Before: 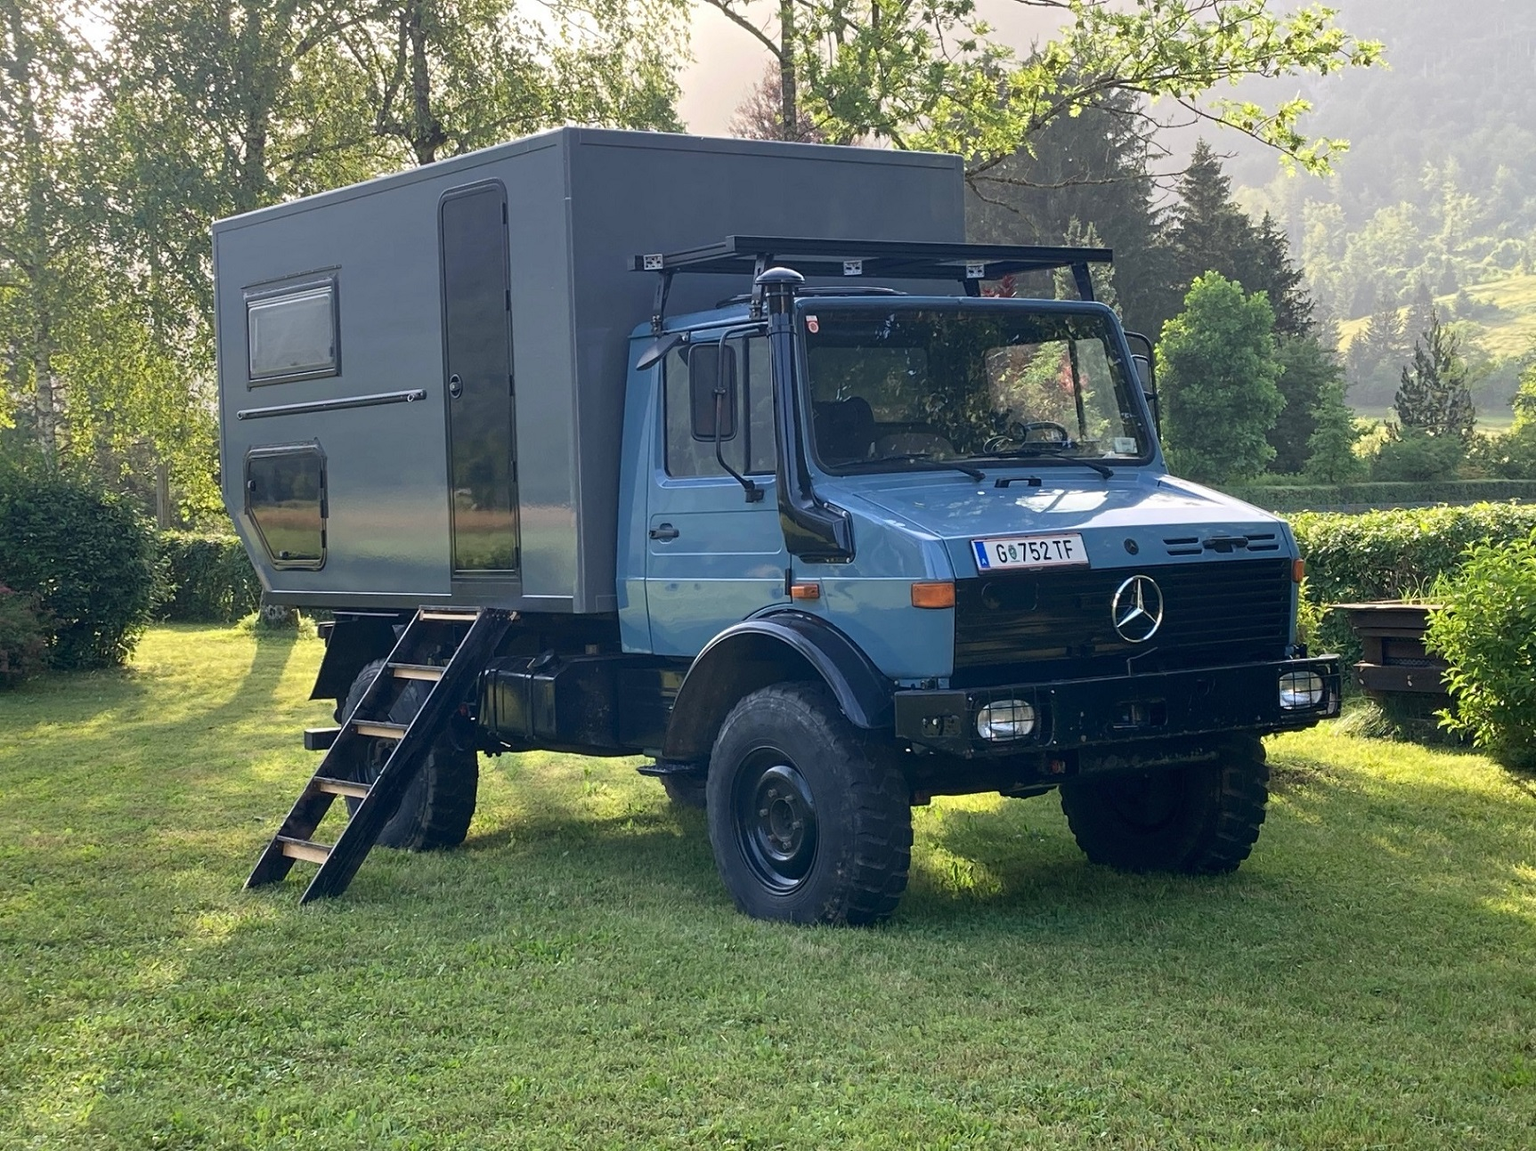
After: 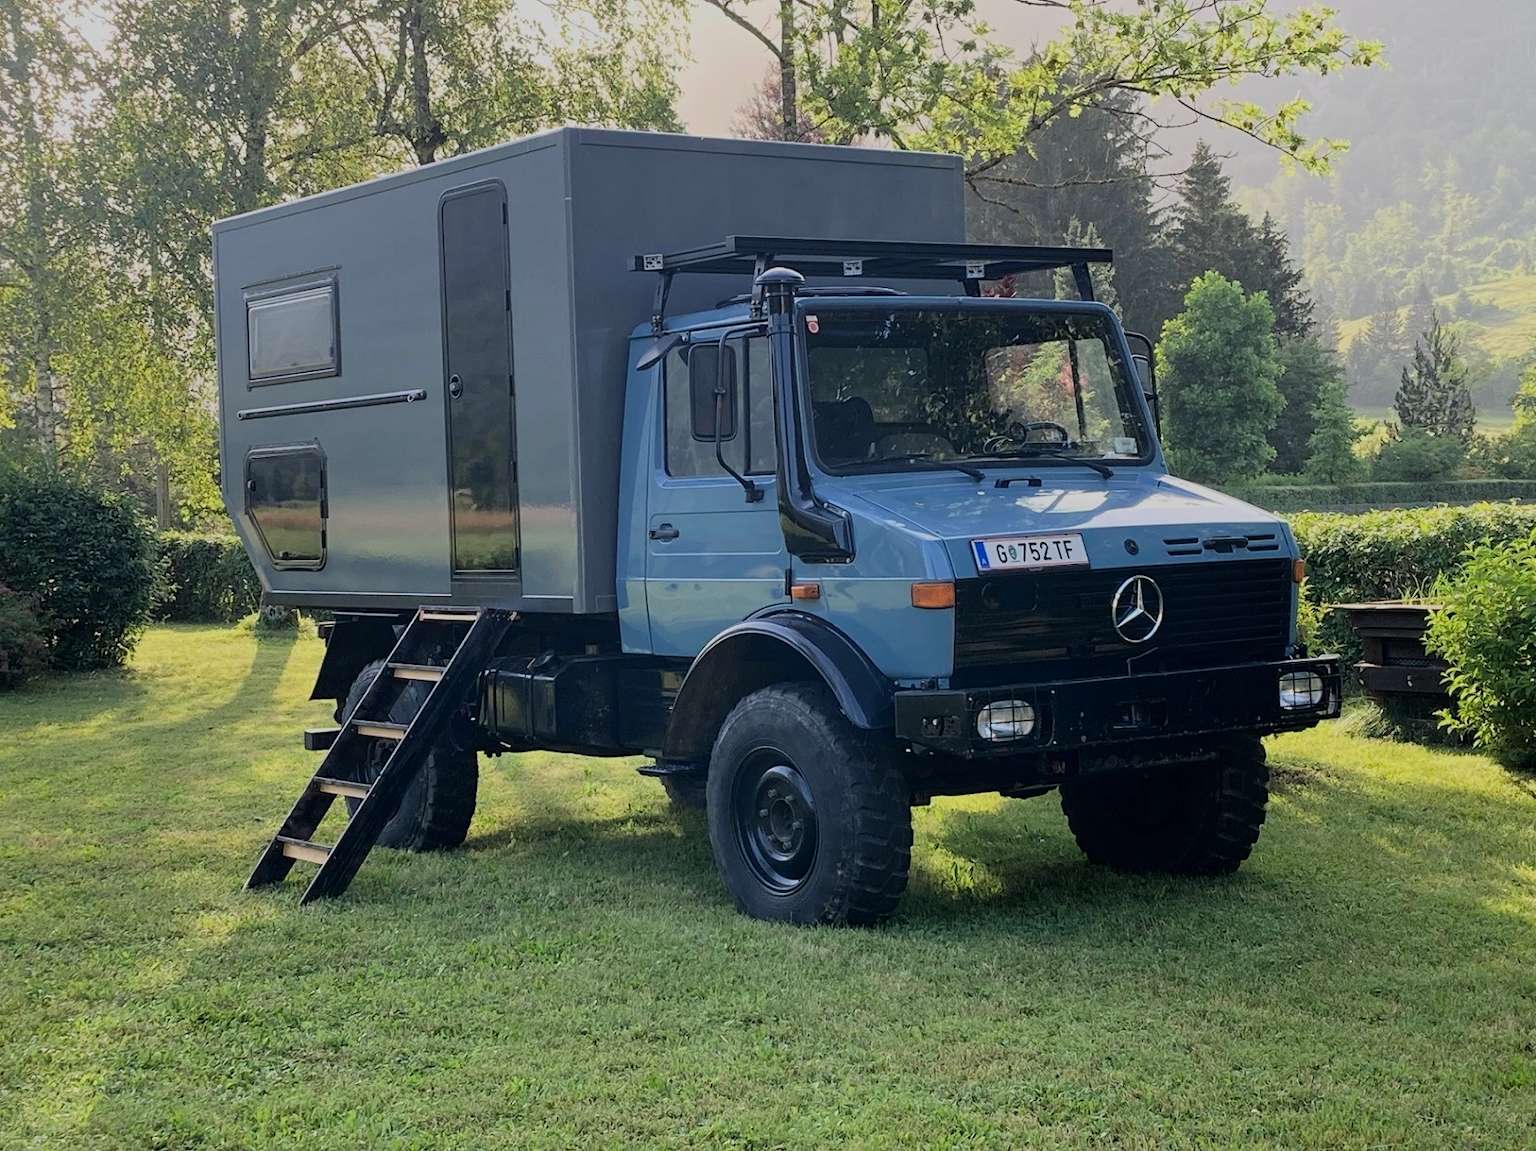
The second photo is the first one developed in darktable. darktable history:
filmic rgb: black relative exposure -7.15 EV, white relative exposure 5.36 EV, hardness 3.02, color science v6 (2022)
